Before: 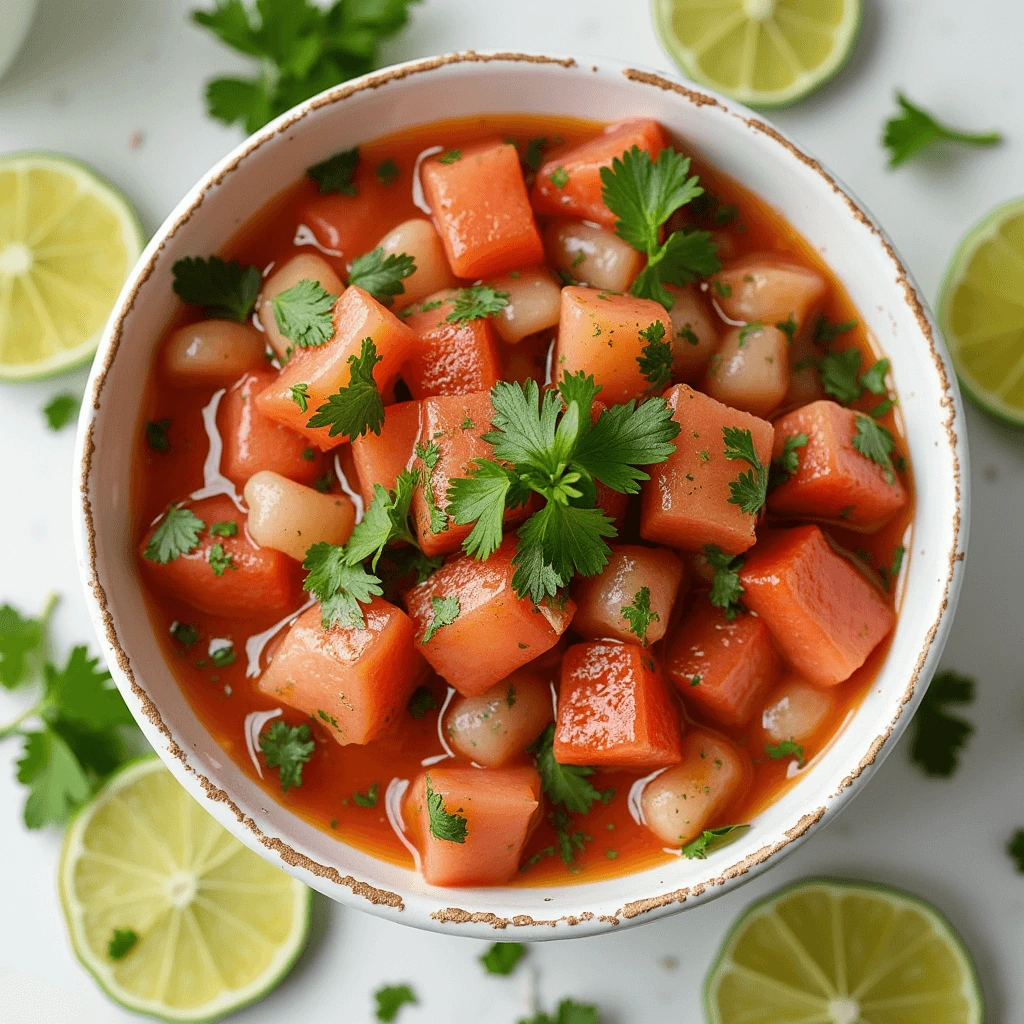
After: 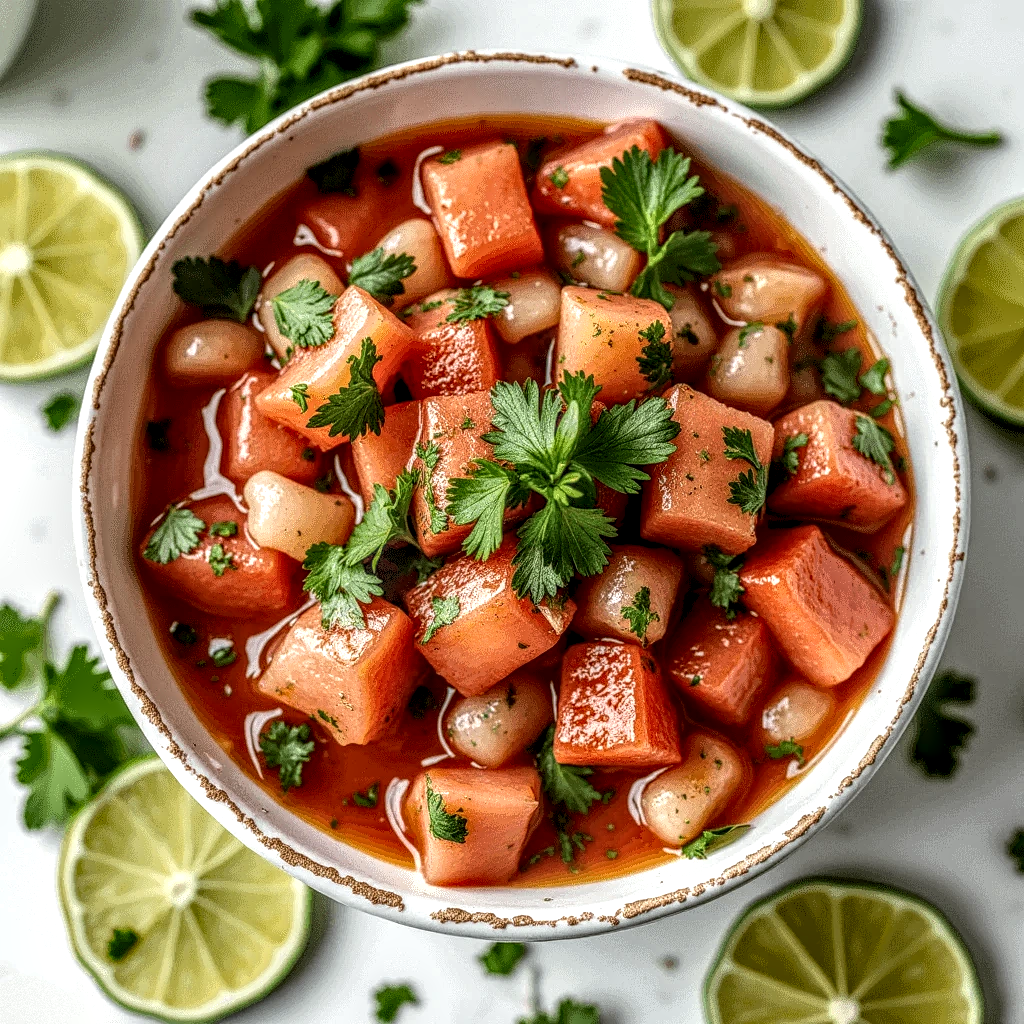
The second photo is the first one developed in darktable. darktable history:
local contrast: highlights 2%, shadows 7%, detail 298%, midtone range 0.293
